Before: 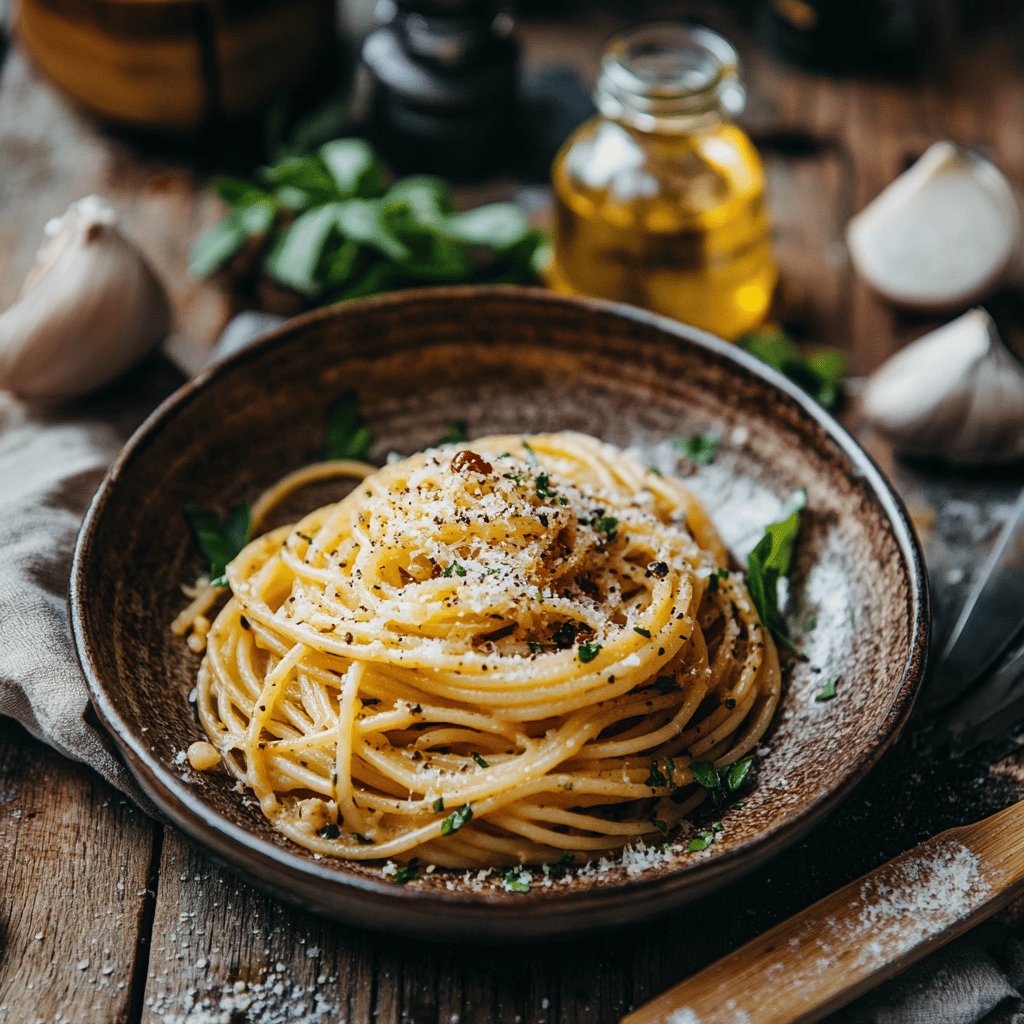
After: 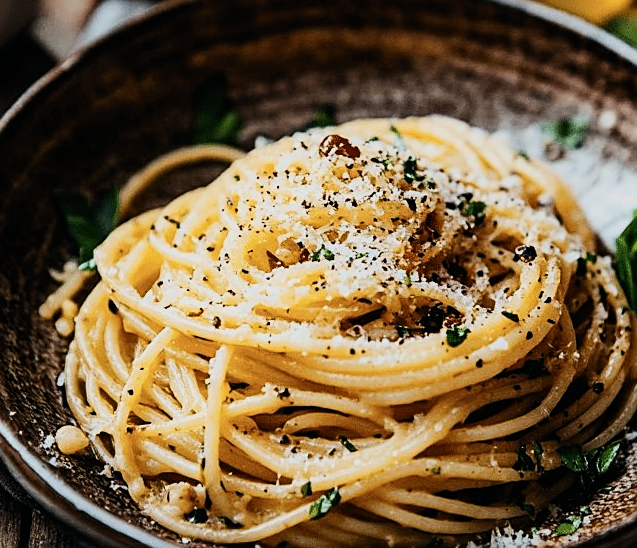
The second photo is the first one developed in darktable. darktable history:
crop: left 12.934%, top 30.874%, right 24.813%, bottom 15.592%
filmic rgb: black relative exposure -7.65 EV, white relative exposure 4.56 EV, hardness 3.61, color science v6 (2022)
sharpen: on, module defaults
contrast brightness saturation: contrast 0.244, brightness 0.092
